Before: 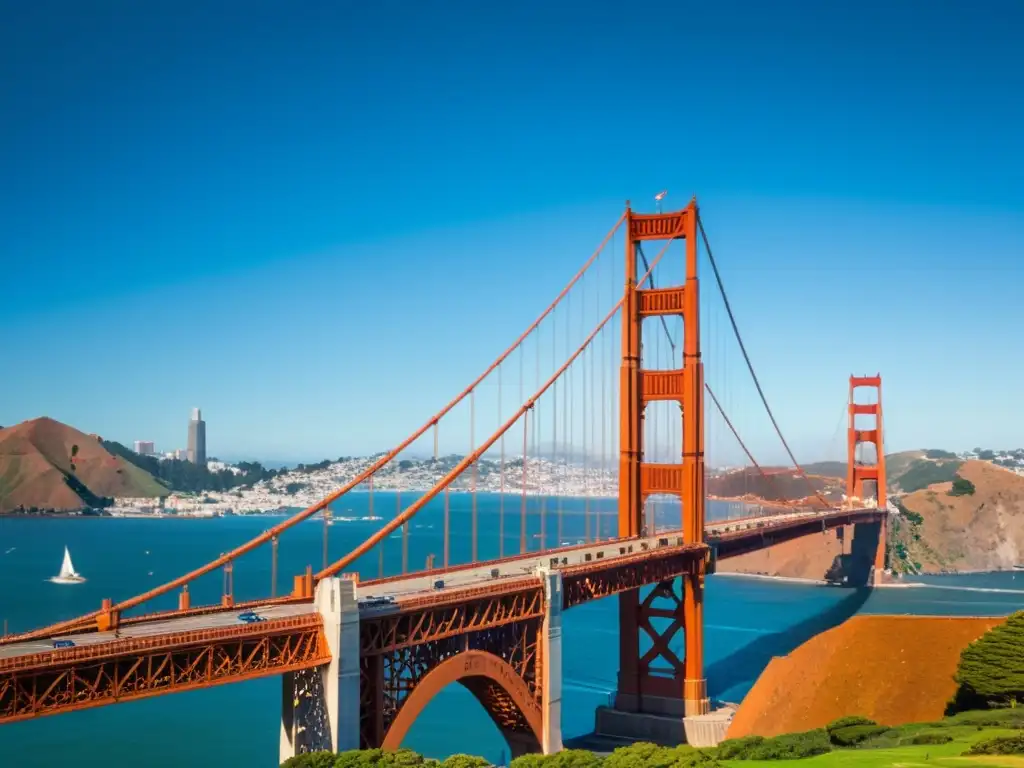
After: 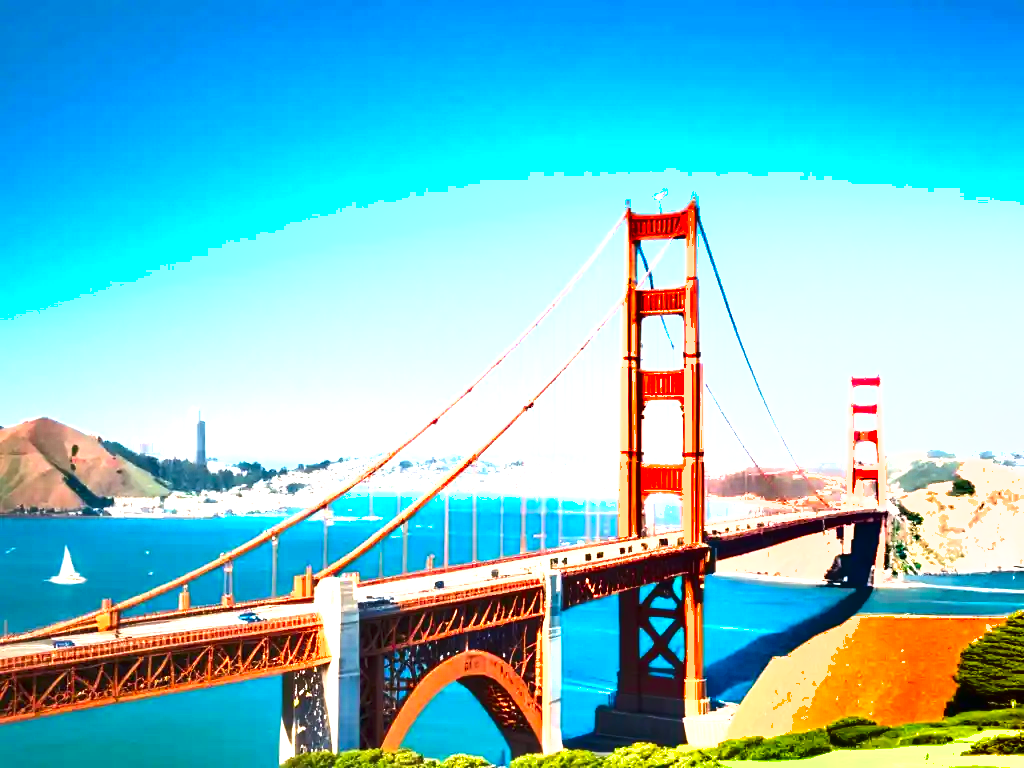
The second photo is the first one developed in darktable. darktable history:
exposure: black level correction 0, exposure 2 EV, compensate exposure bias true, compensate highlight preservation false
shadows and highlights: radius 266.41, shadows color adjustment 98.02%, highlights color adjustment 58.49%, soften with gaussian
